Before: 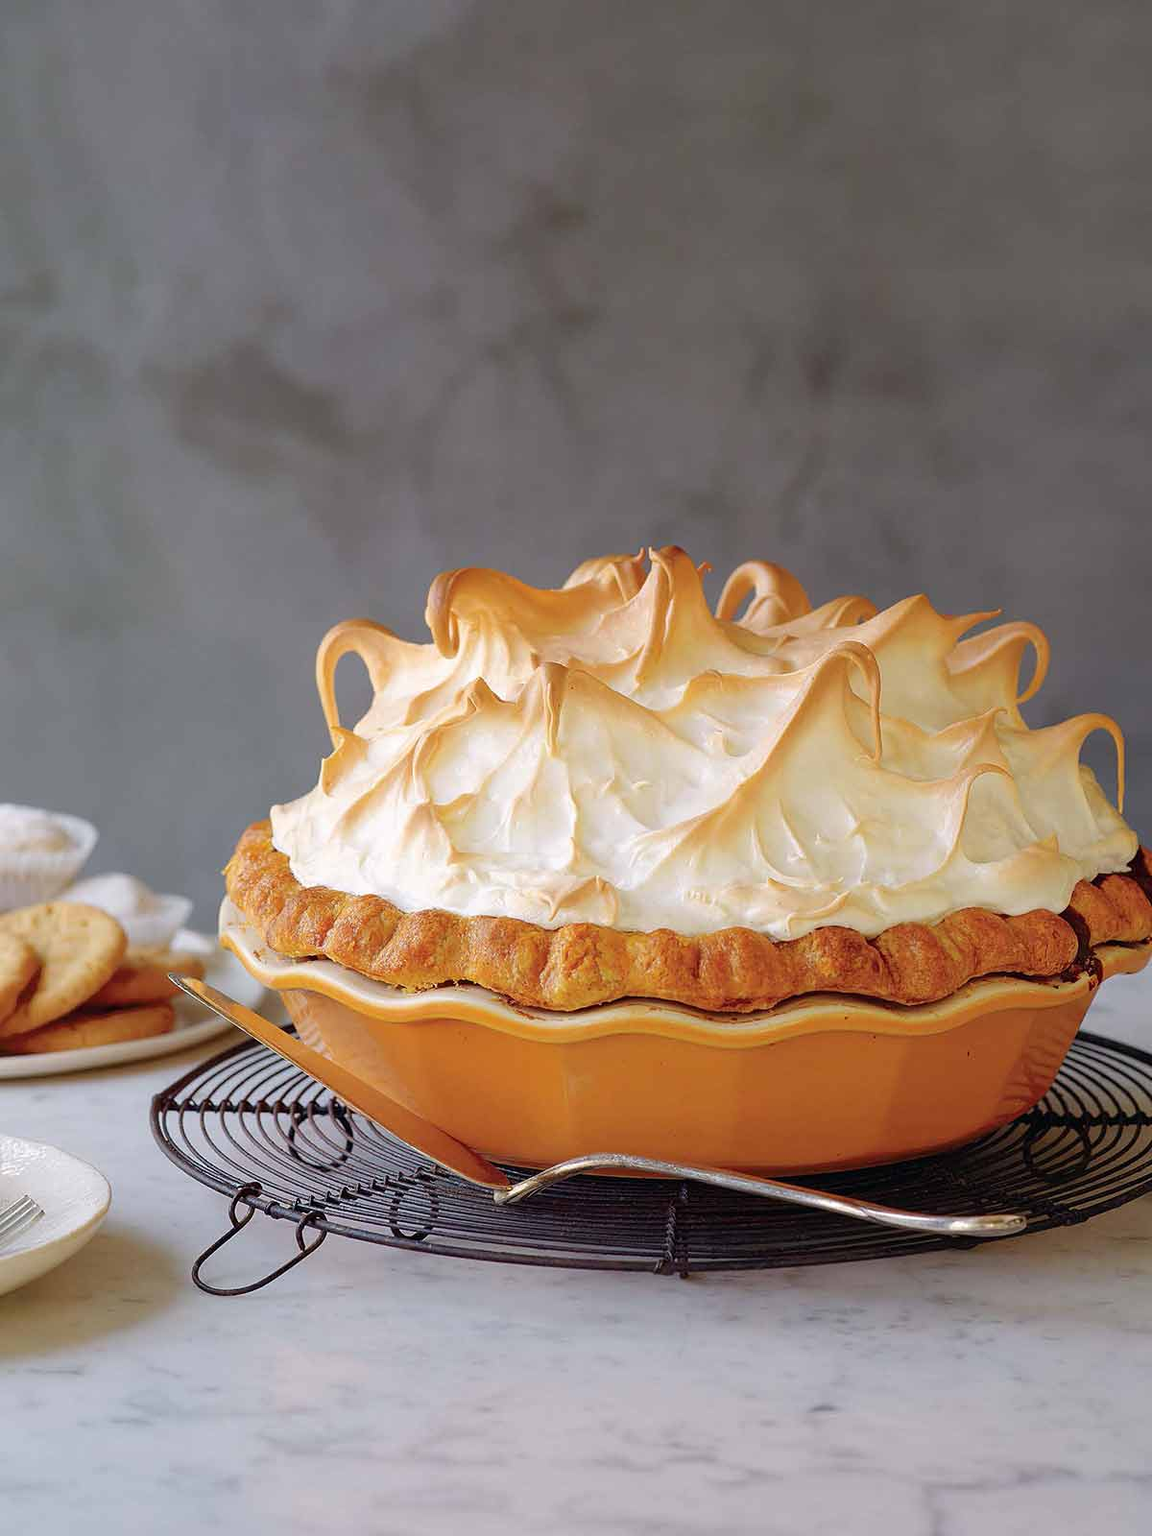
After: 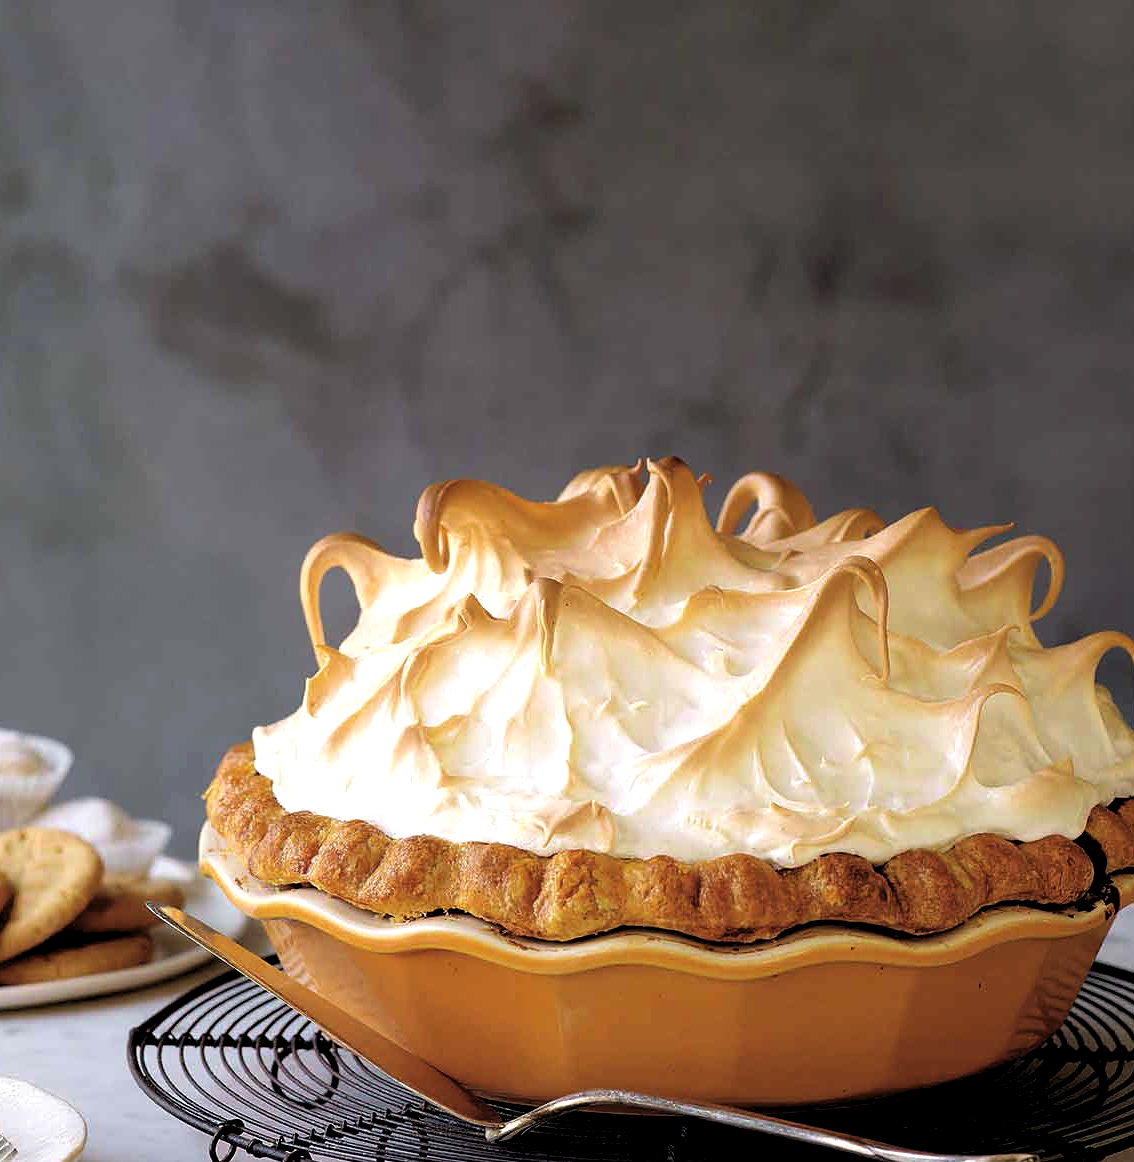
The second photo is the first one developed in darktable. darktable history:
crop: left 2.441%, top 7.007%, right 3.056%, bottom 20.338%
levels: levels [0.182, 0.542, 0.902]
velvia: strength 17.44%
